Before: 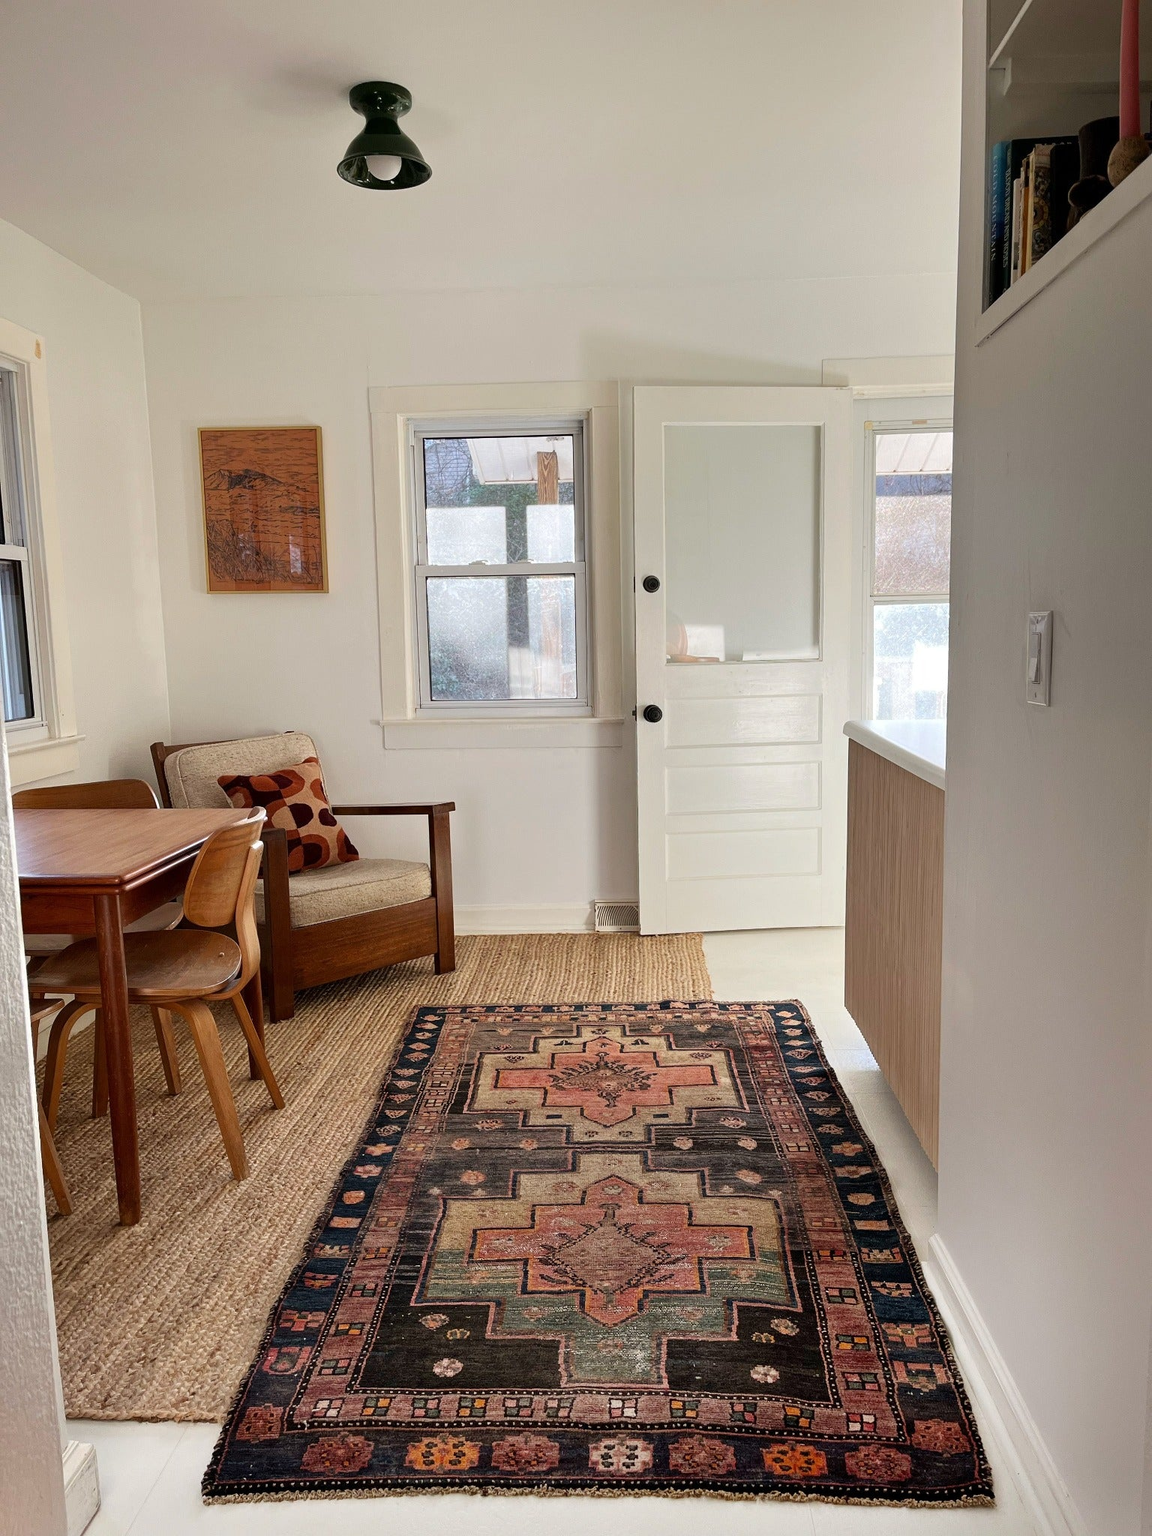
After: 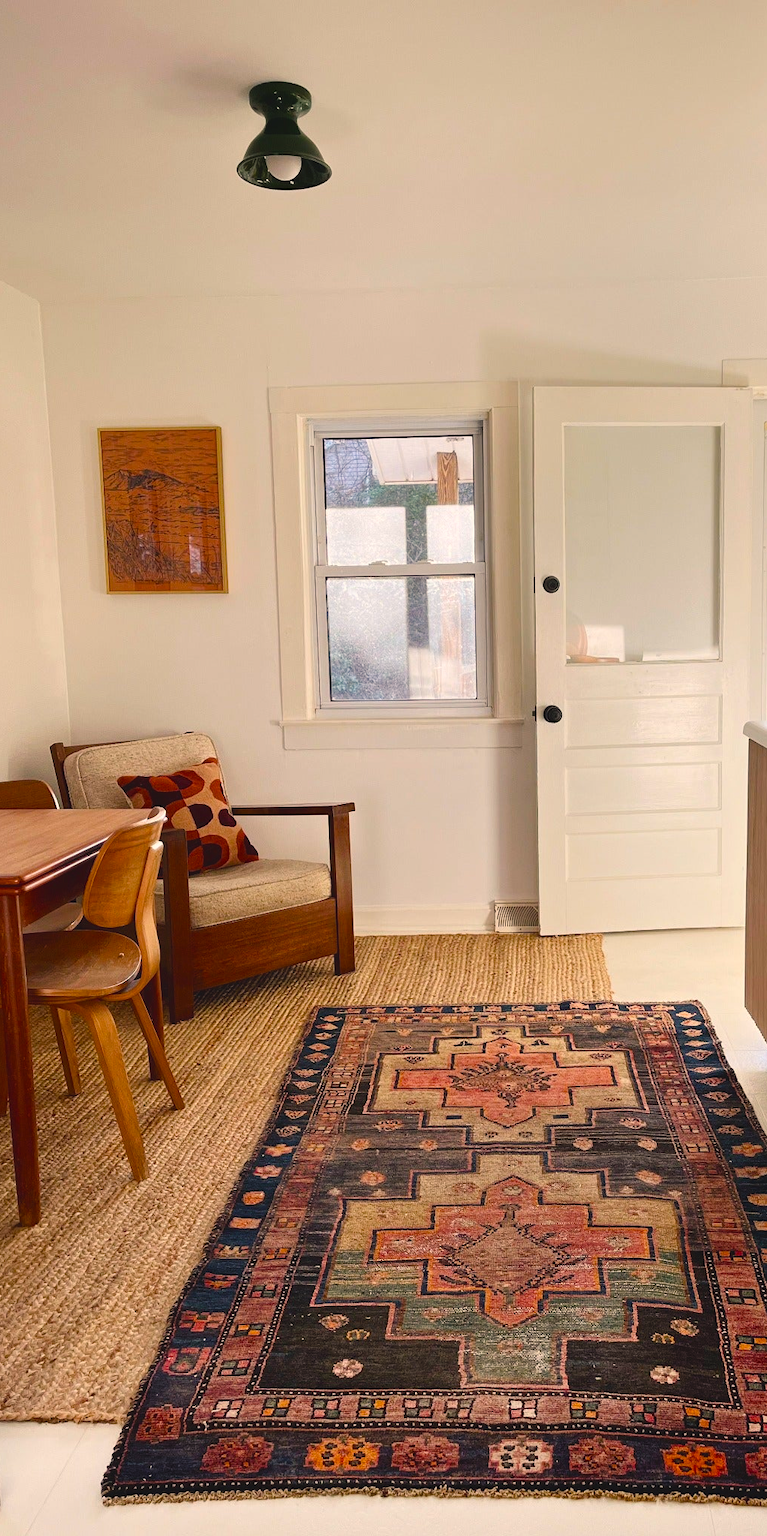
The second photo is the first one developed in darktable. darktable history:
contrast brightness saturation: contrast 0.1, brightness 0.03, saturation 0.09
color balance rgb: shadows lift › chroma 2%, shadows lift › hue 247.2°, power › chroma 0.3%, power › hue 25.2°, highlights gain › chroma 3%, highlights gain › hue 60°, global offset › luminance 0.75%, perceptual saturation grading › global saturation 20%, perceptual saturation grading › highlights -20%, perceptual saturation grading › shadows 30%, global vibrance 20%
crop and rotate: left 8.786%, right 24.548%
